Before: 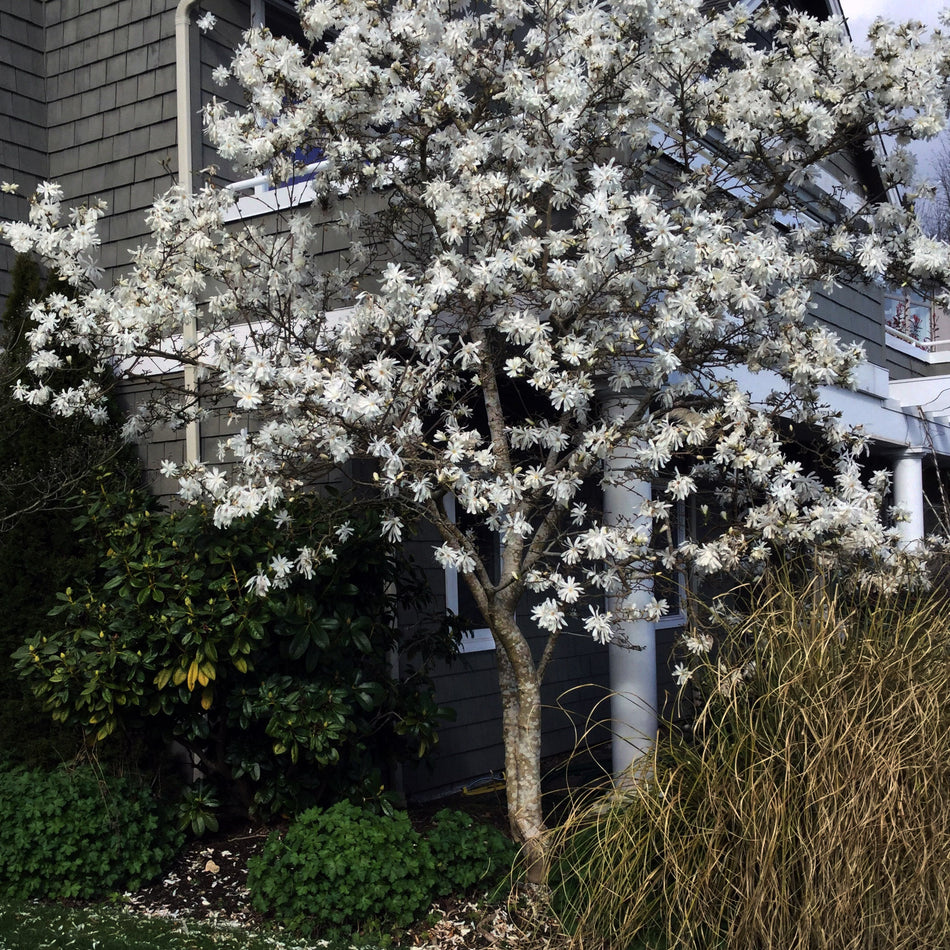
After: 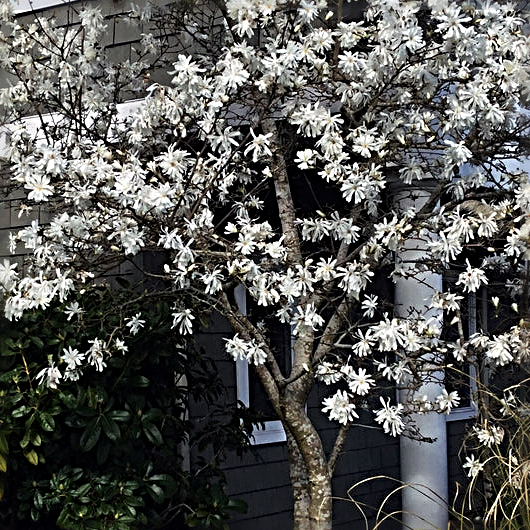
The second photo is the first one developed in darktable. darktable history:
crop and rotate: left 22.13%, top 22.054%, right 22.026%, bottom 22.102%
sharpen: radius 3.69, amount 0.928
